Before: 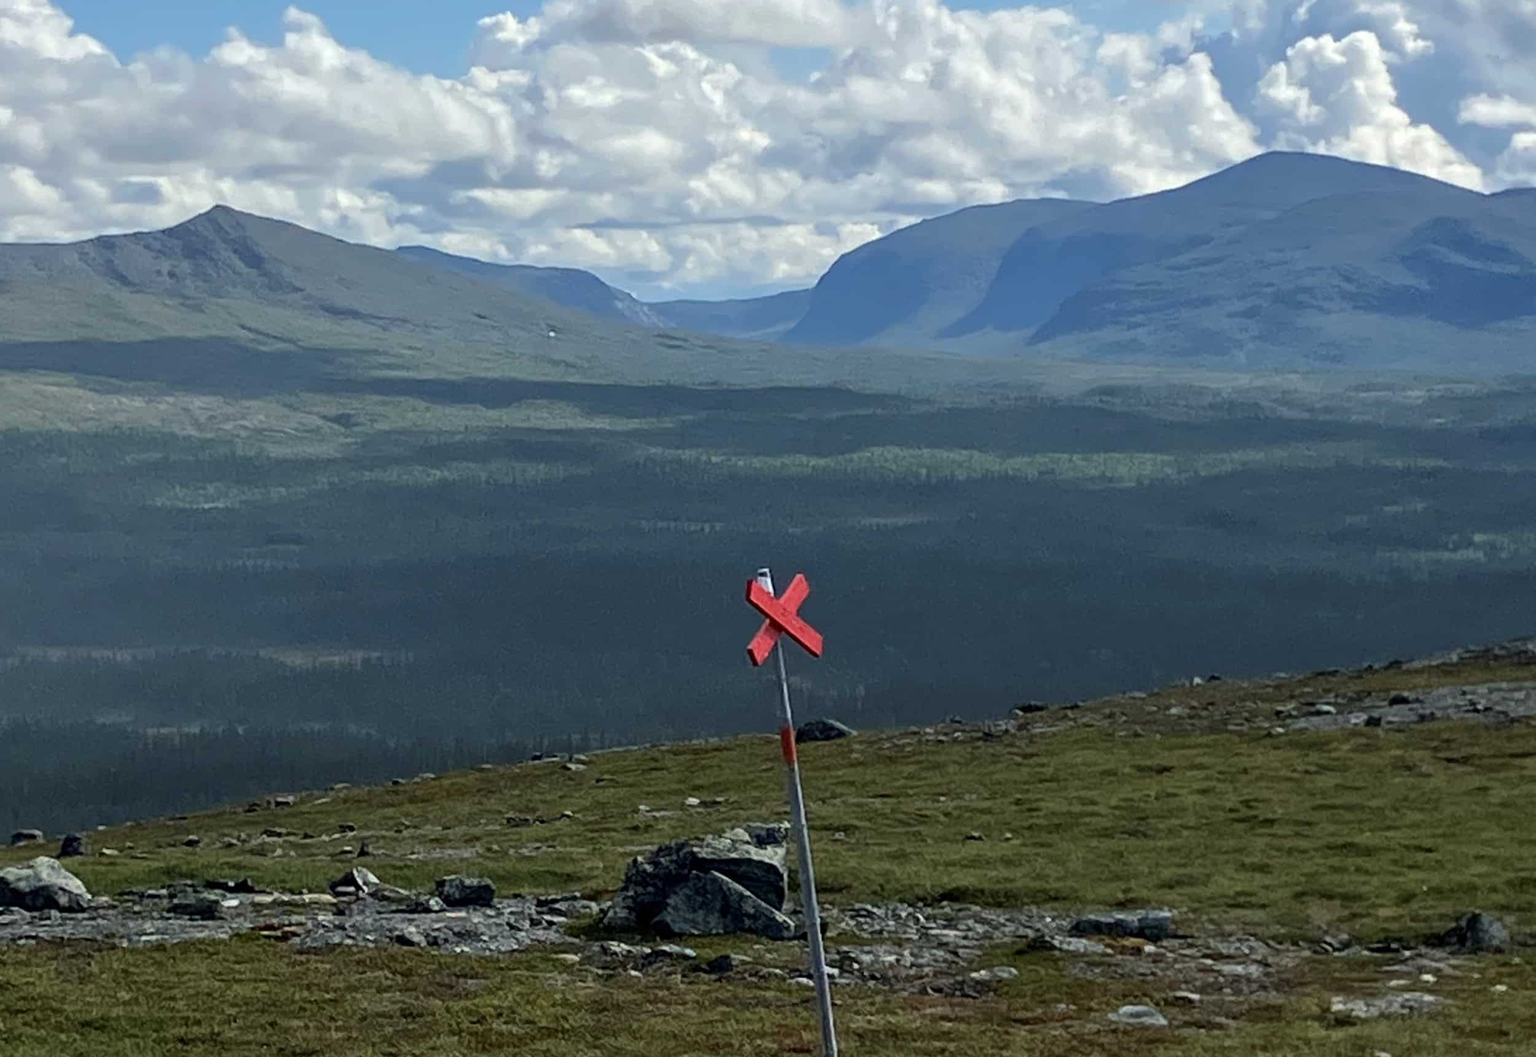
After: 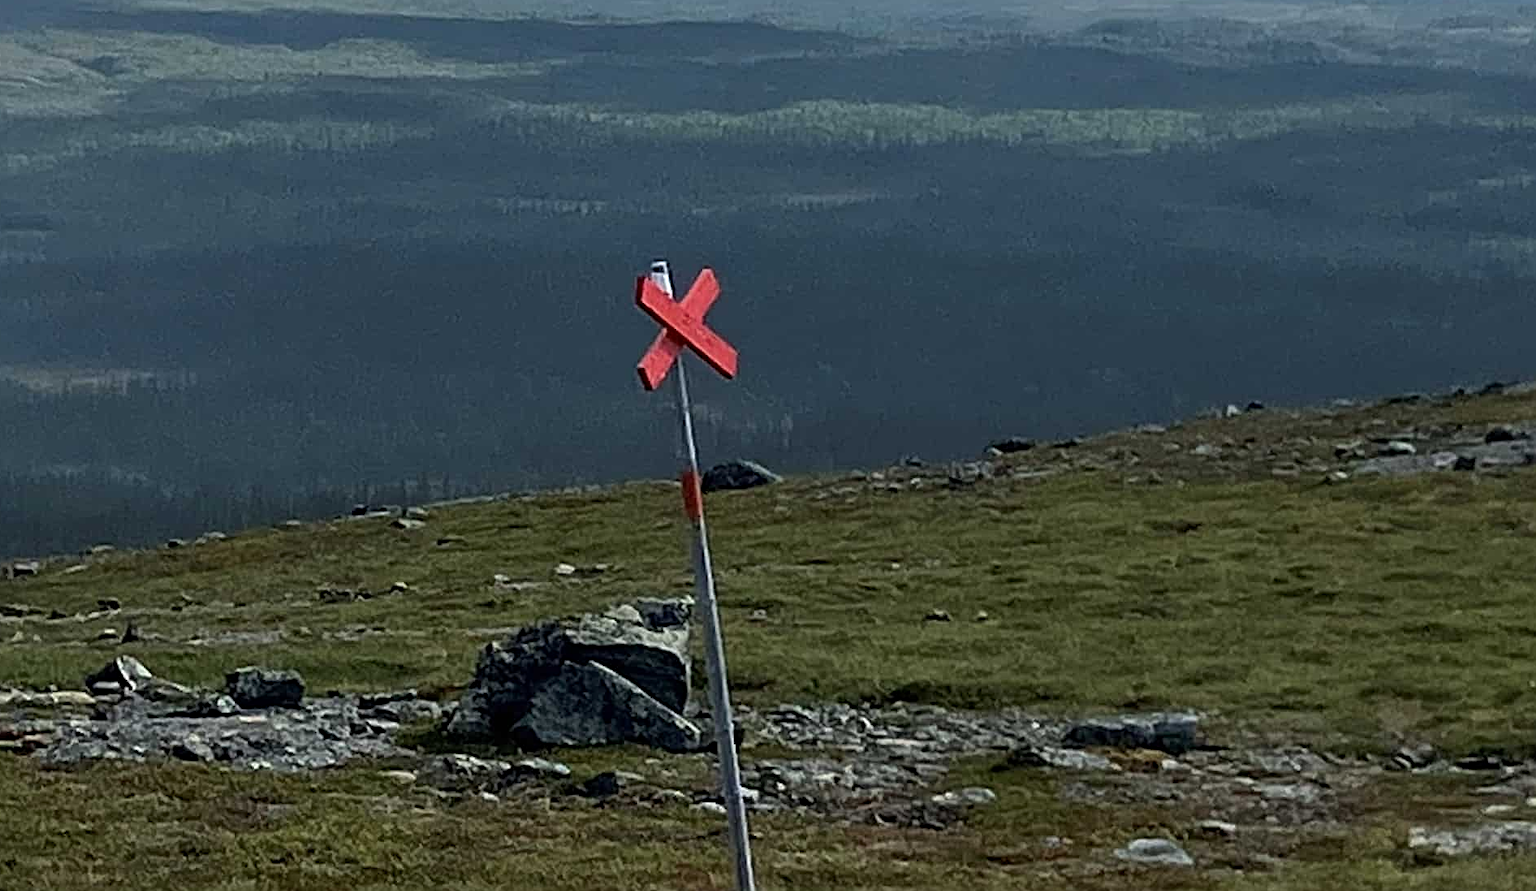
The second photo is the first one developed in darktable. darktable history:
crop and rotate: left 17.299%, top 35.115%, right 7.015%, bottom 1.024%
sharpen: radius 2.531, amount 0.628
